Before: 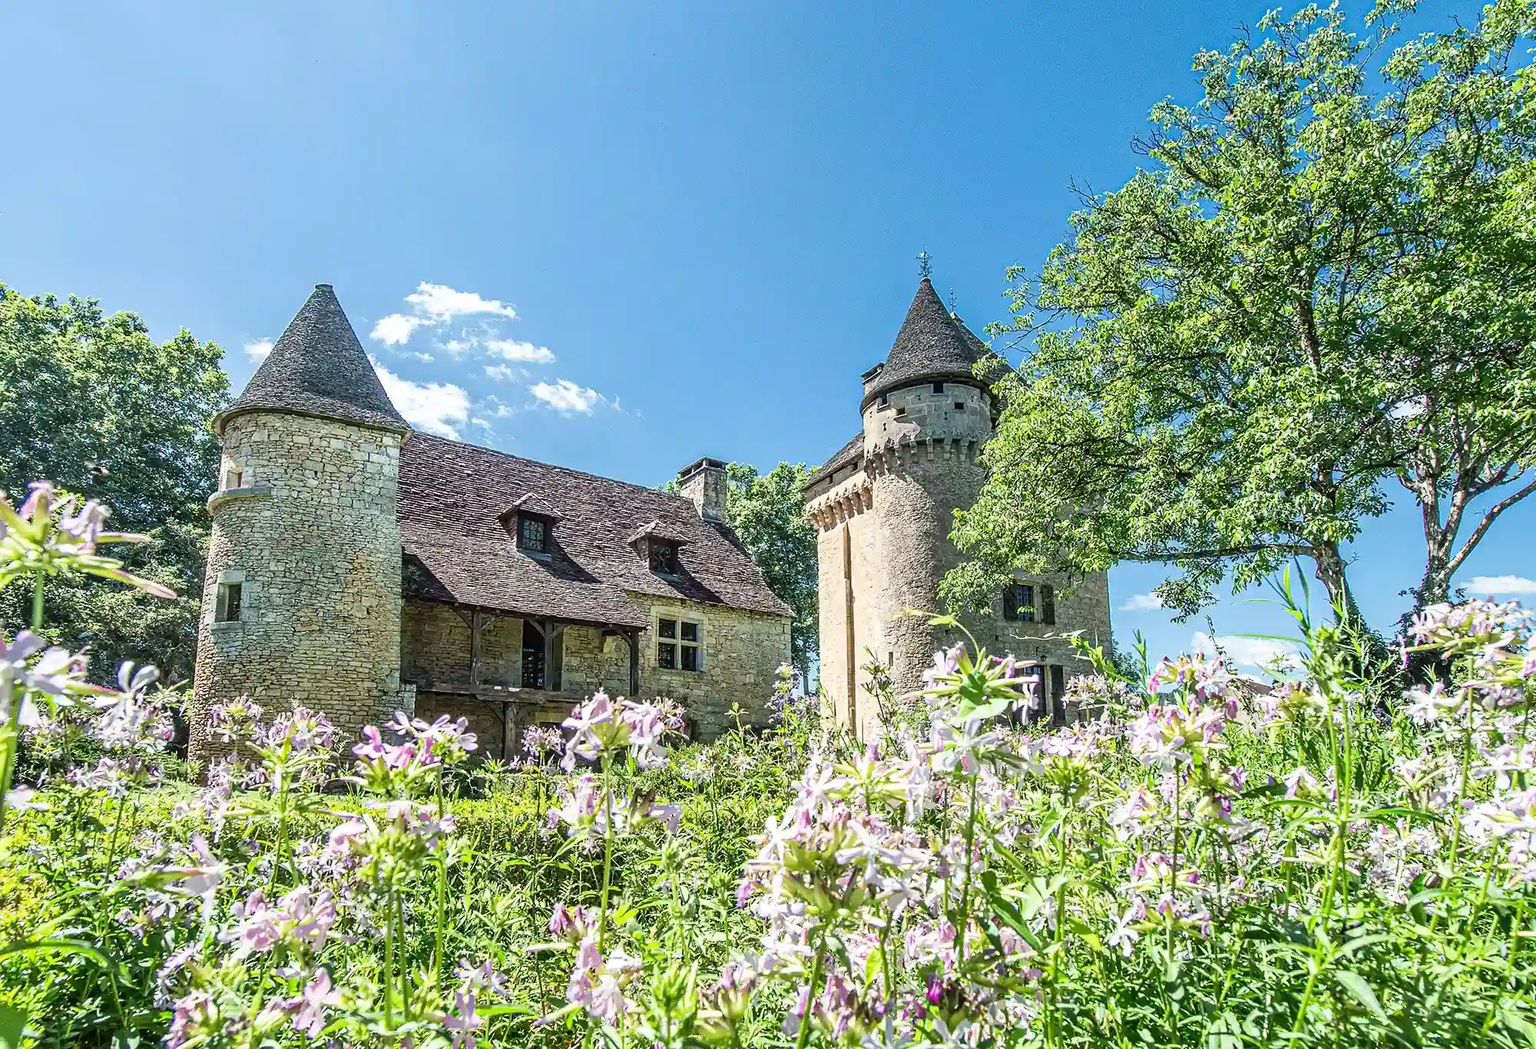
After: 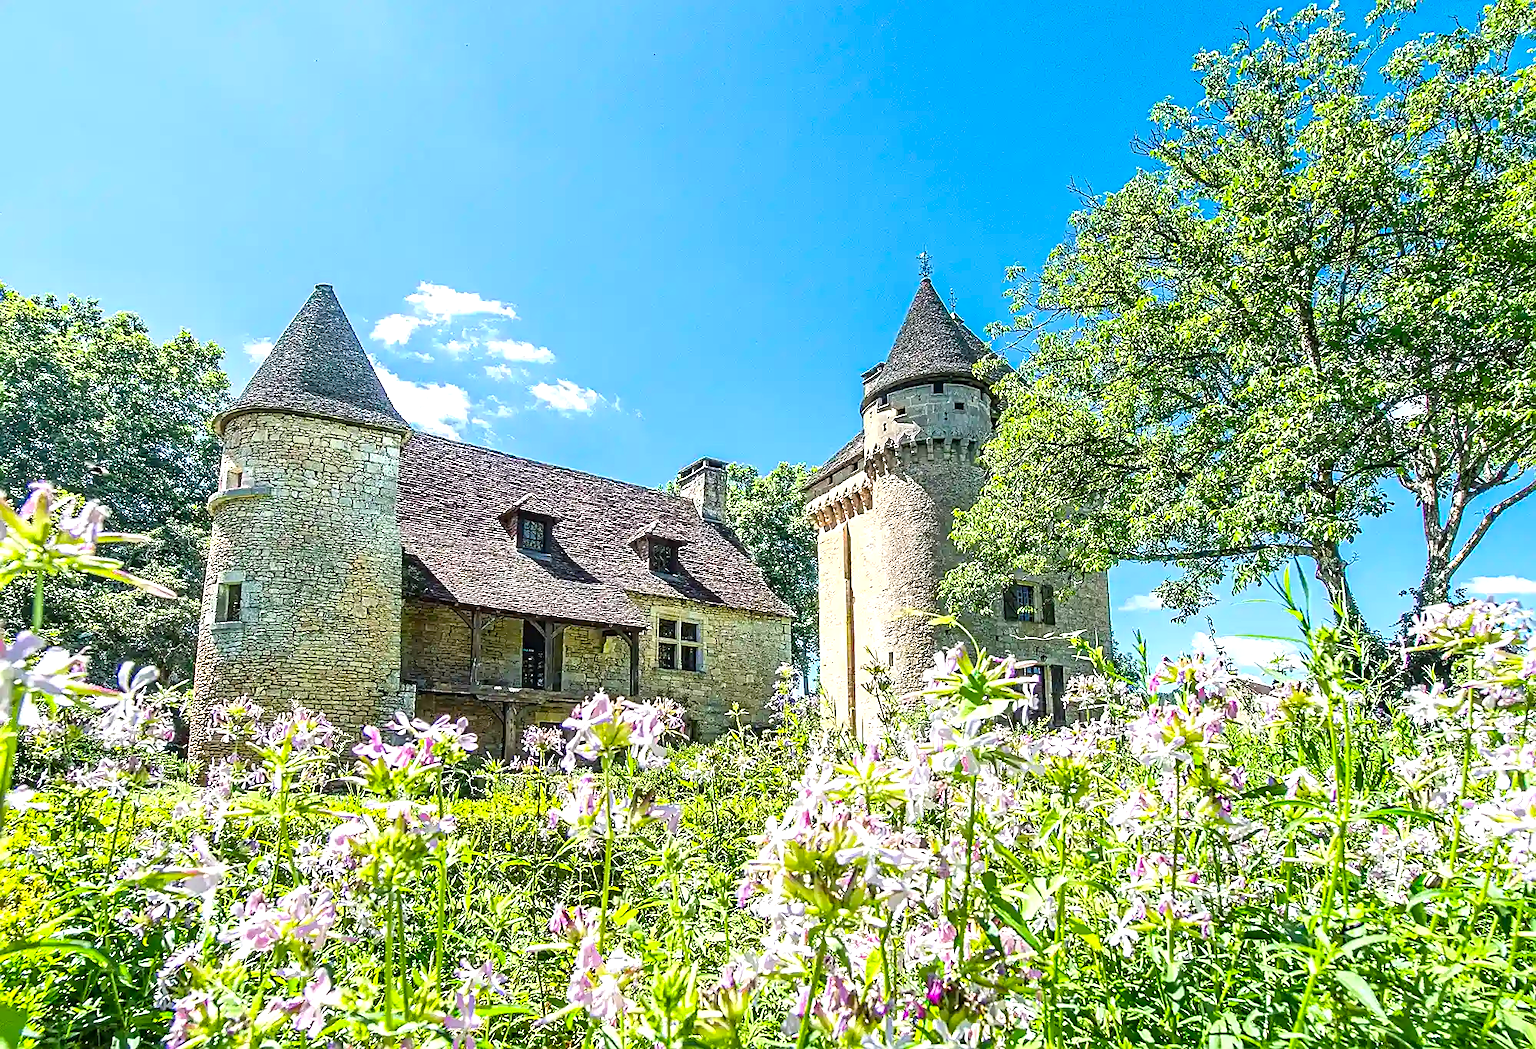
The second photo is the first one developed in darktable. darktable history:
color balance rgb: shadows lift › chroma 0.896%, shadows lift › hue 115.13°, perceptual saturation grading › global saturation 30.815%, perceptual brilliance grading › global brilliance 9.482%, perceptual brilliance grading › shadows 14.59%
tone curve: curves: ch1 [(0, 0) (0.173, 0.145) (0.467, 0.477) (0.808, 0.611) (1, 1)]; ch2 [(0, 0) (0.255, 0.314) (0.498, 0.509) (0.694, 0.64) (1, 1)], preserve colors none
sharpen: on, module defaults
shadows and highlights: shadows 31.32, highlights 0.733, soften with gaussian
